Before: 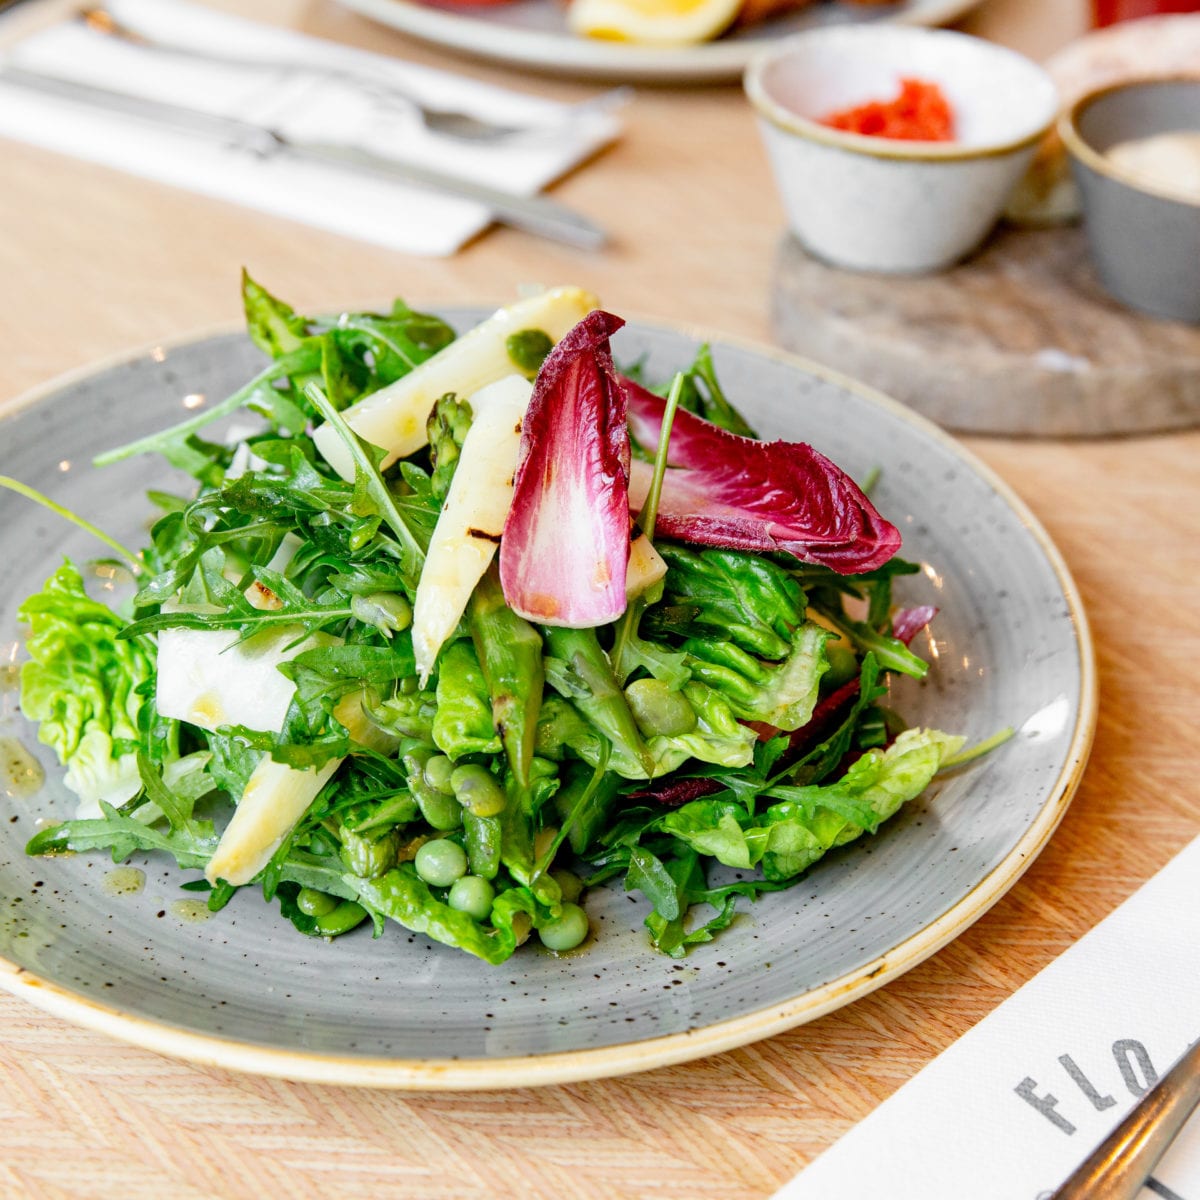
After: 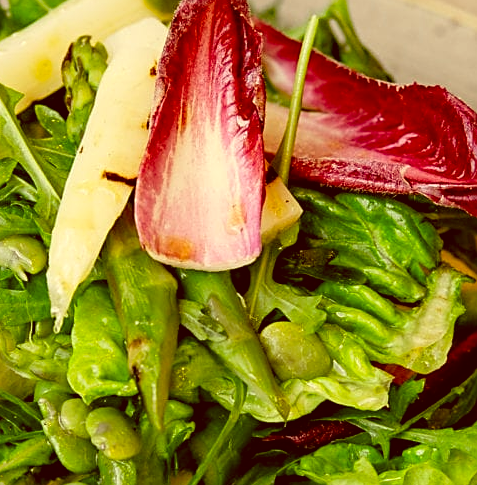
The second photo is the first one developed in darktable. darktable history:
crop: left 30.42%, top 29.824%, right 29.758%, bottom 29.707%
sharpen: on, module defaults
contrast brightness saturation: saturation -0.07
color correction: highlights a* 0.976, highlights b* 23.99, shadows a* 15.99, shadows b* 24.89
